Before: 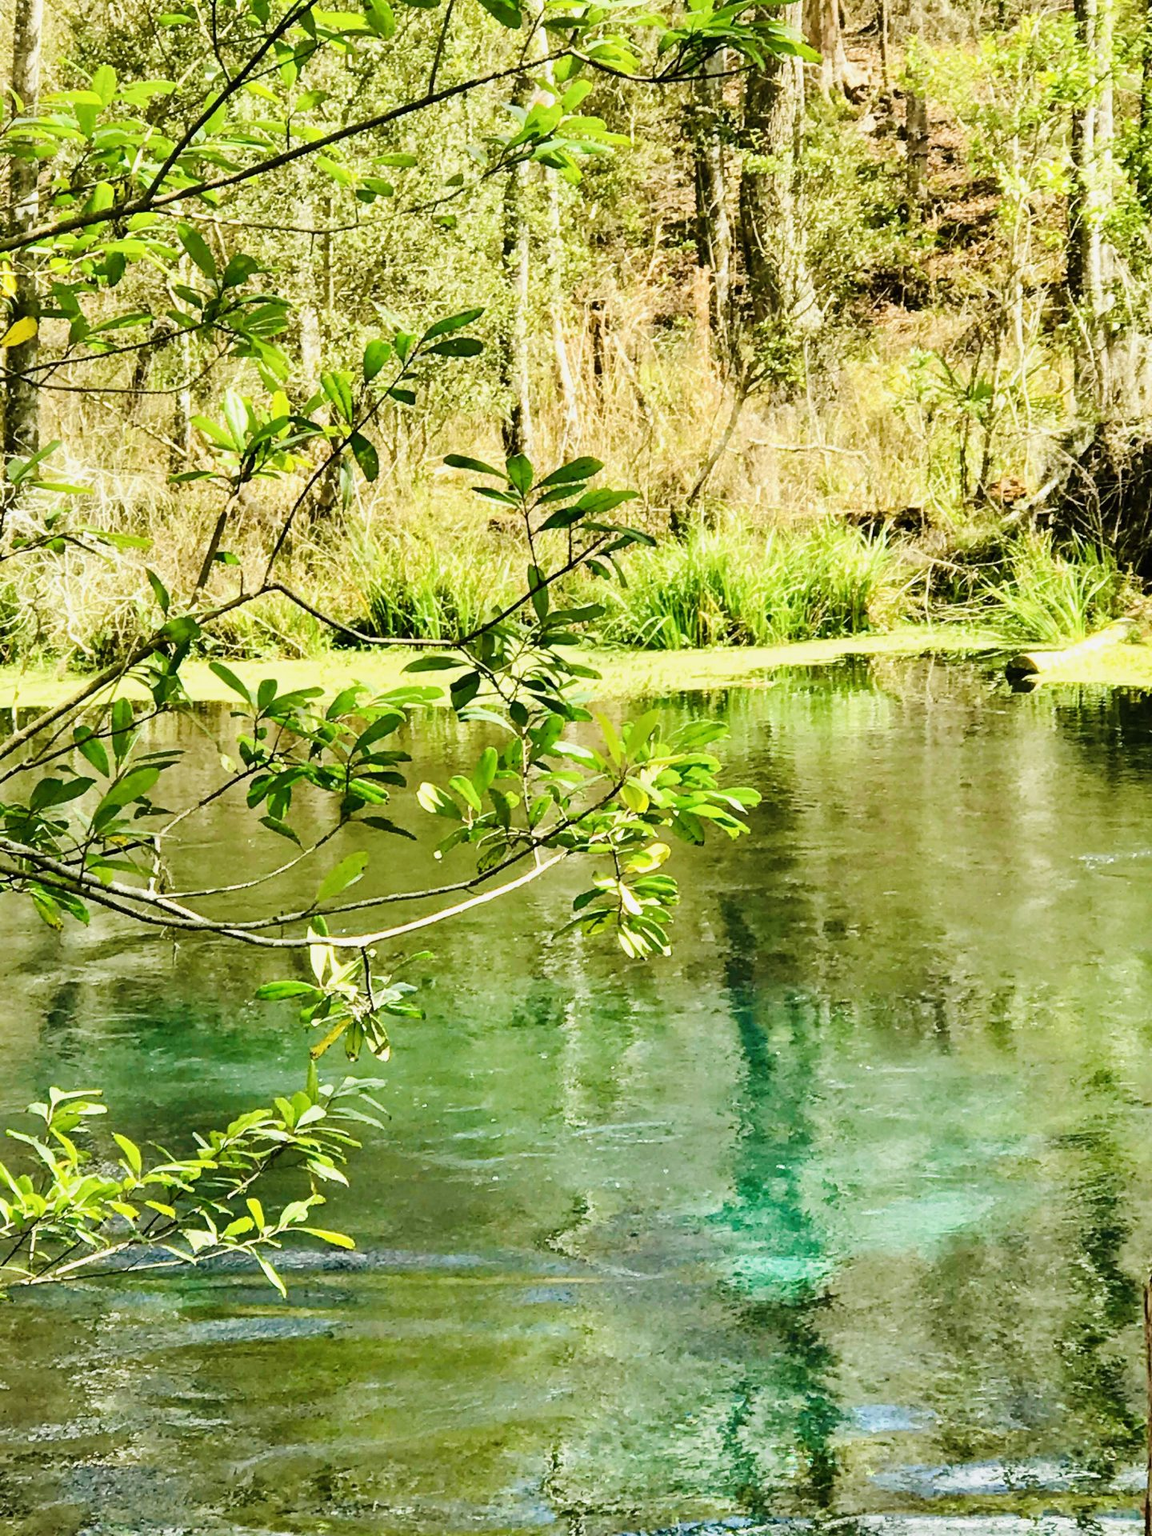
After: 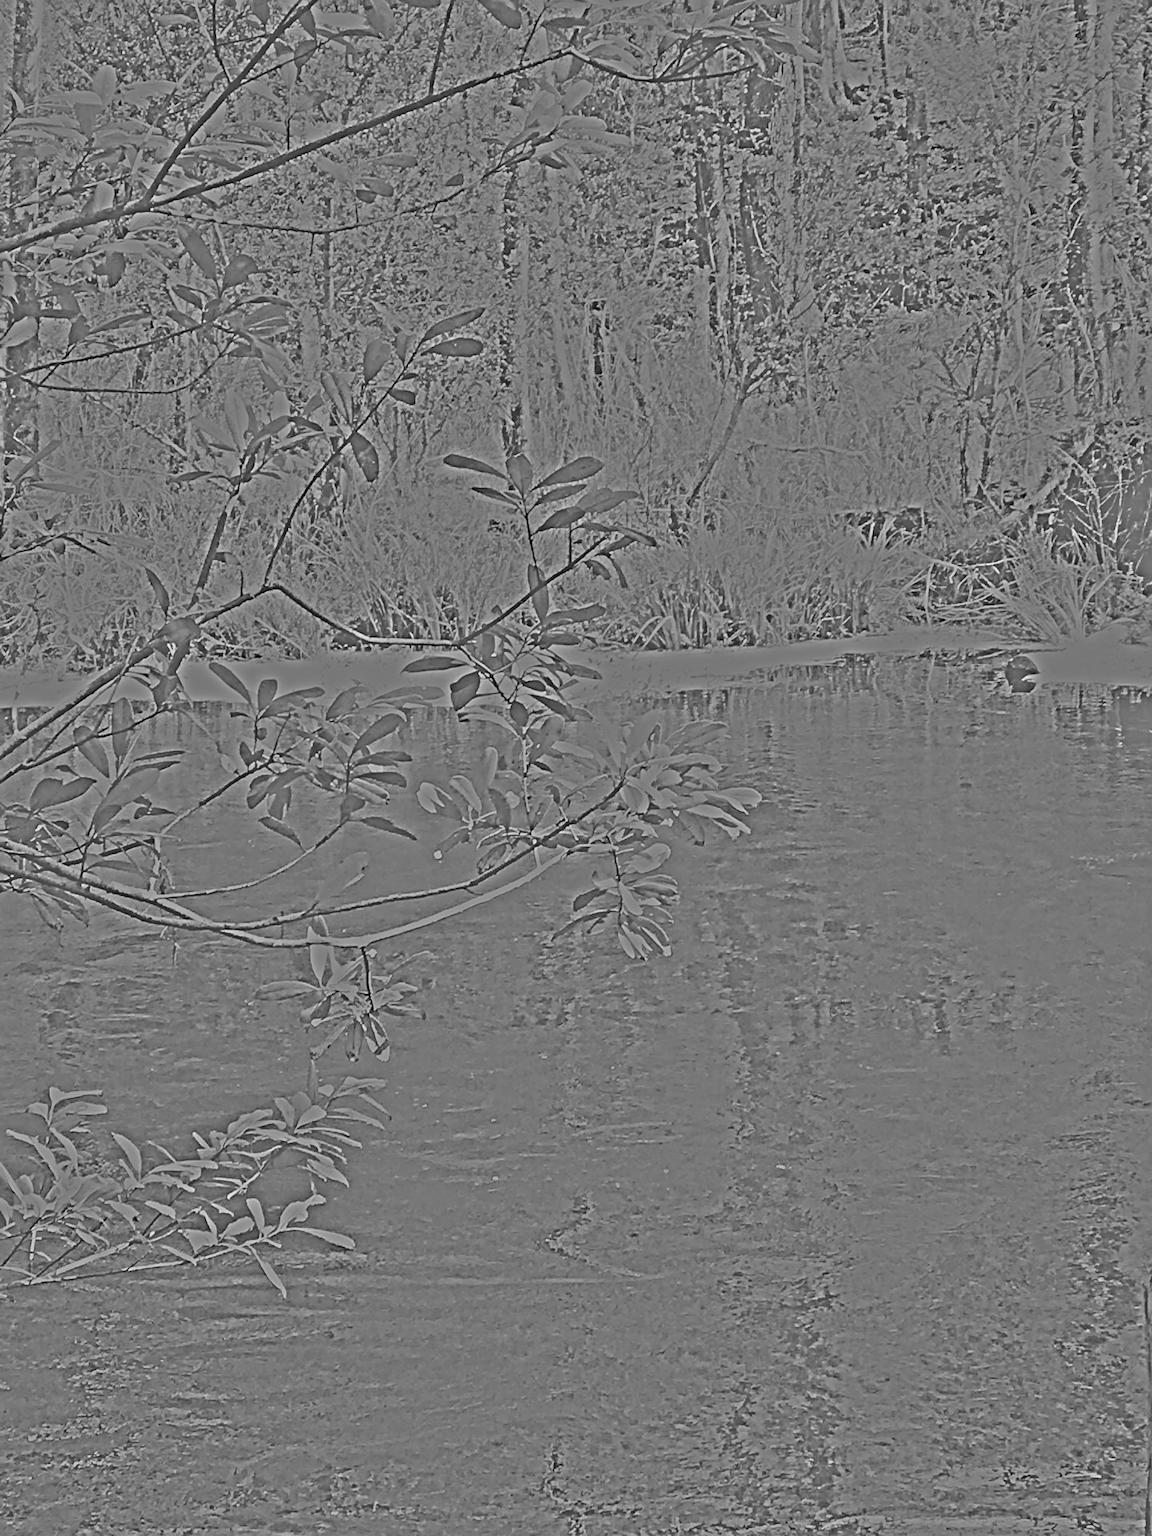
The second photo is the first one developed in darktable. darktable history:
highpass: sharpness 25.84%, contrast boost 14.94%
sharpen: on, module defaults
shadows and highlights: low approximation 0.01, soften with gaussian
